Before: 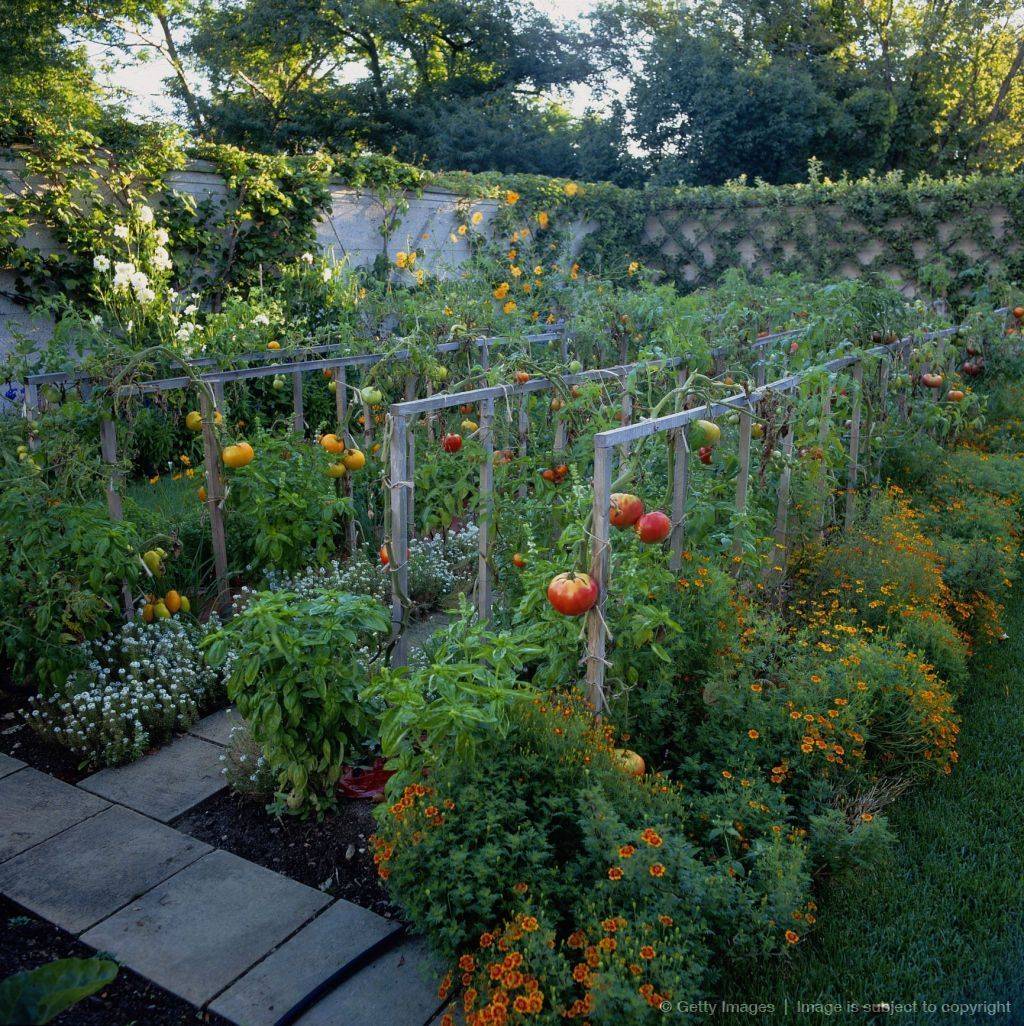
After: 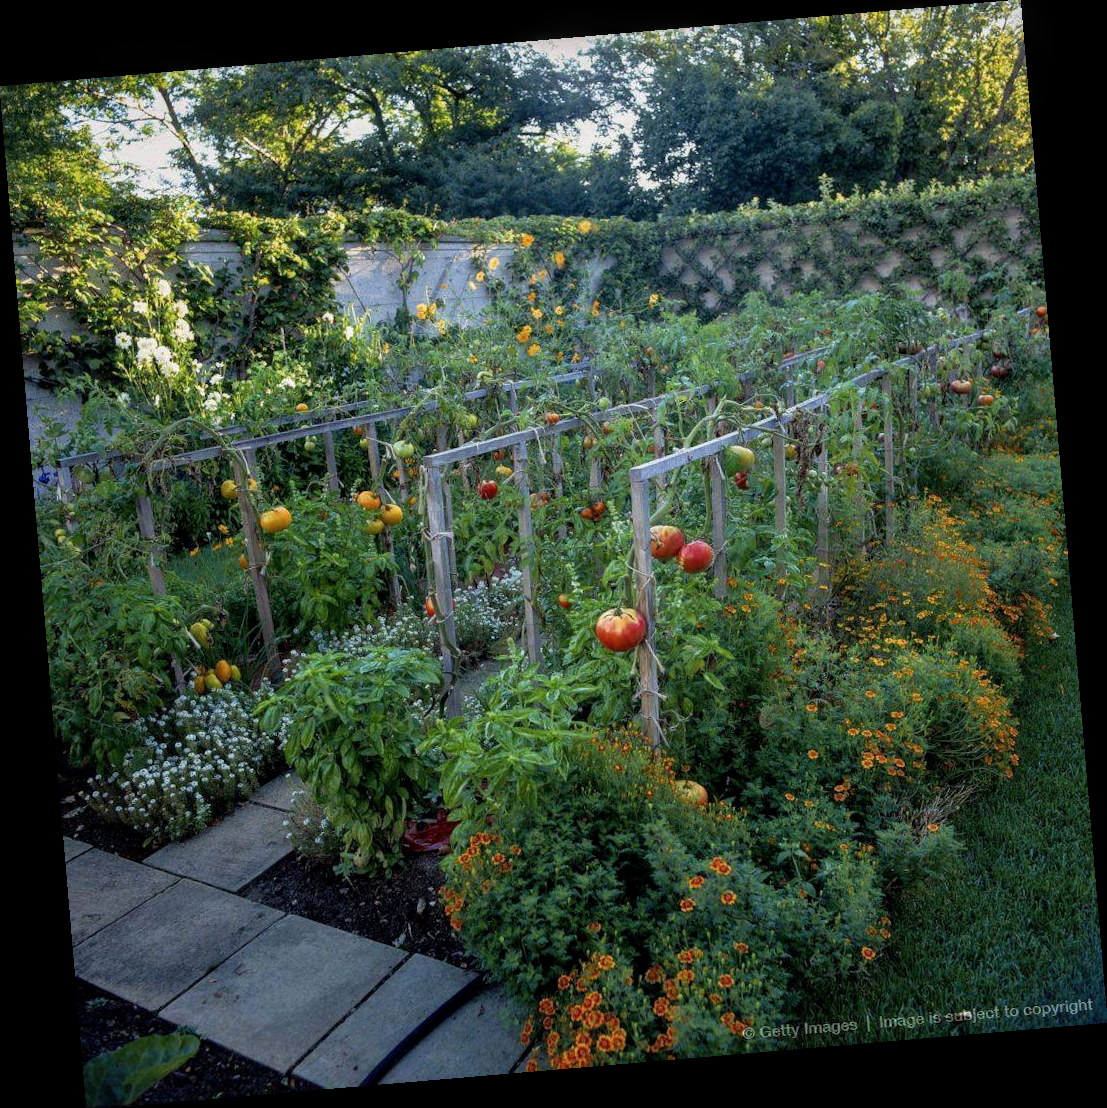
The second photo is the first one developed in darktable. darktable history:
rotate and perspective: rotation -4.86°, automatic cropping off
local contrast: on, module defaults
